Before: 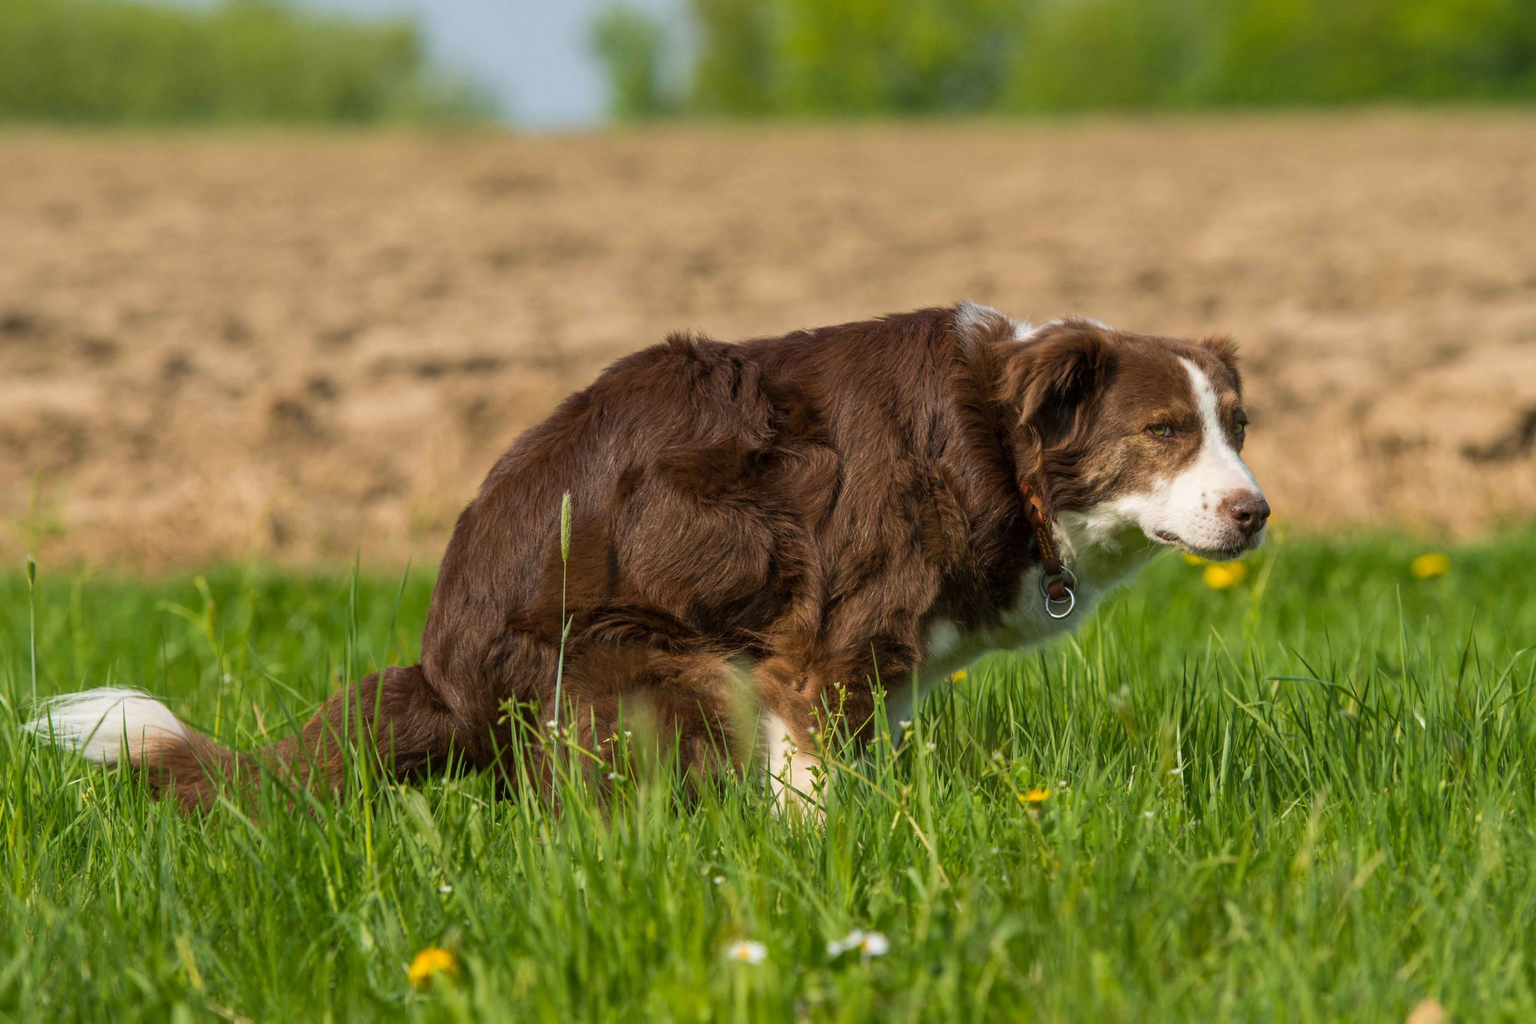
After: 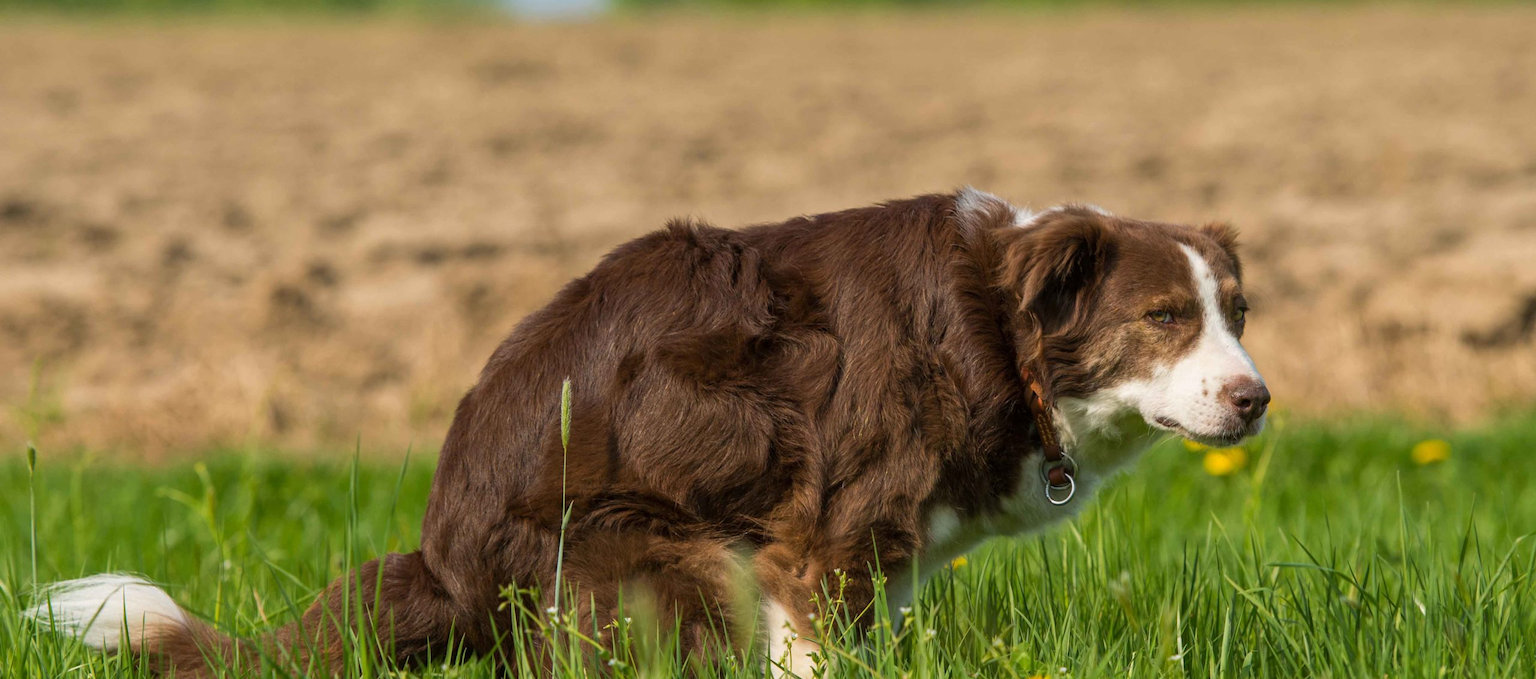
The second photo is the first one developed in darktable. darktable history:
crop: top 11.154%, bottom 22.509%
